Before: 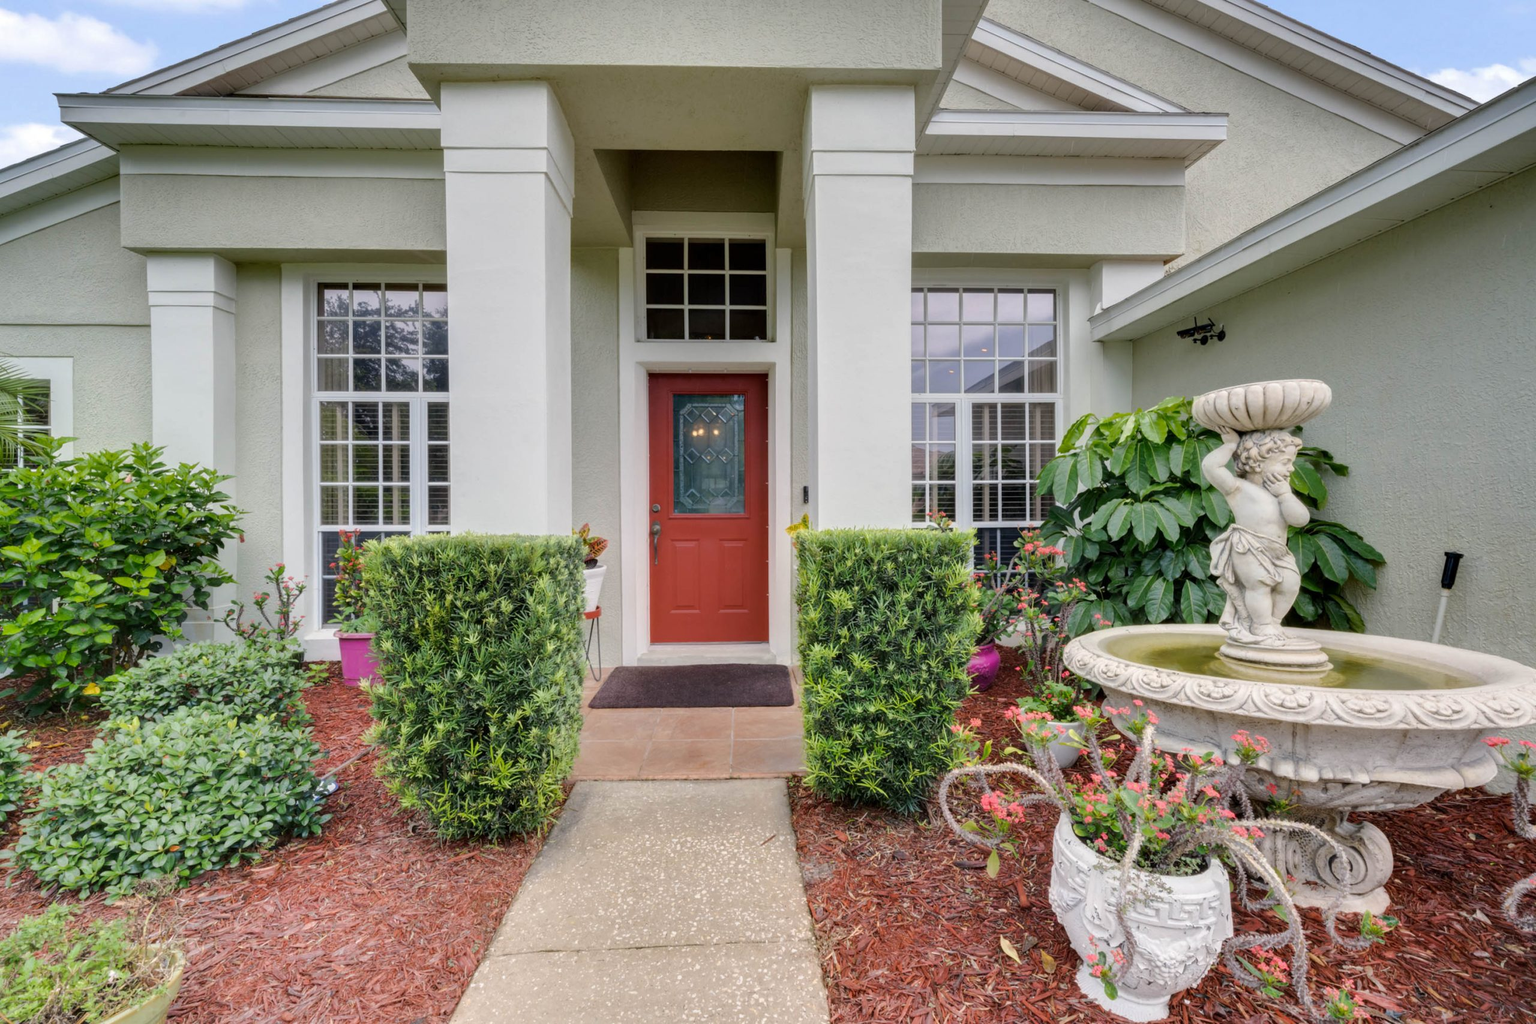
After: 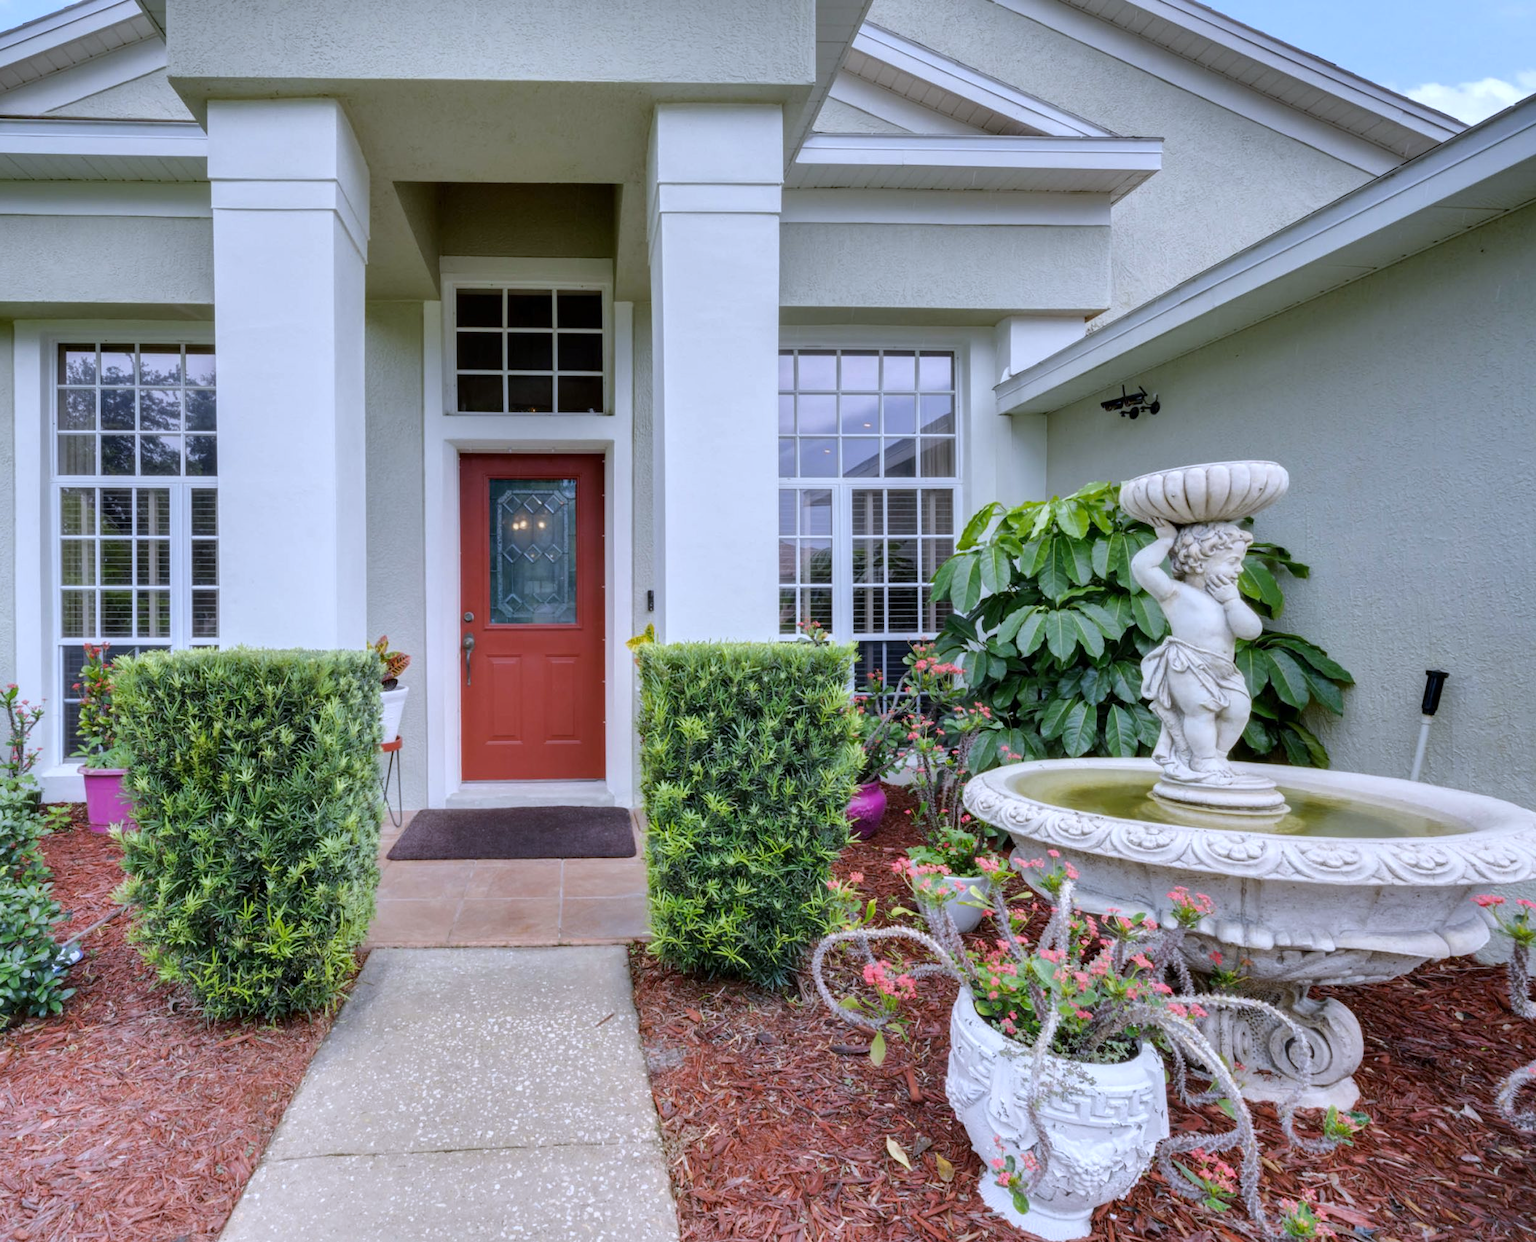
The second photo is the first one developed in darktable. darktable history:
white balance: red 0.948, green 1.02, blue 1.176
crop: left 17.582%, bottom 0.031%
local contrast: mode bilateral grid, contrast 15, coarseness 36, detail 105%, midtone range 0.2
